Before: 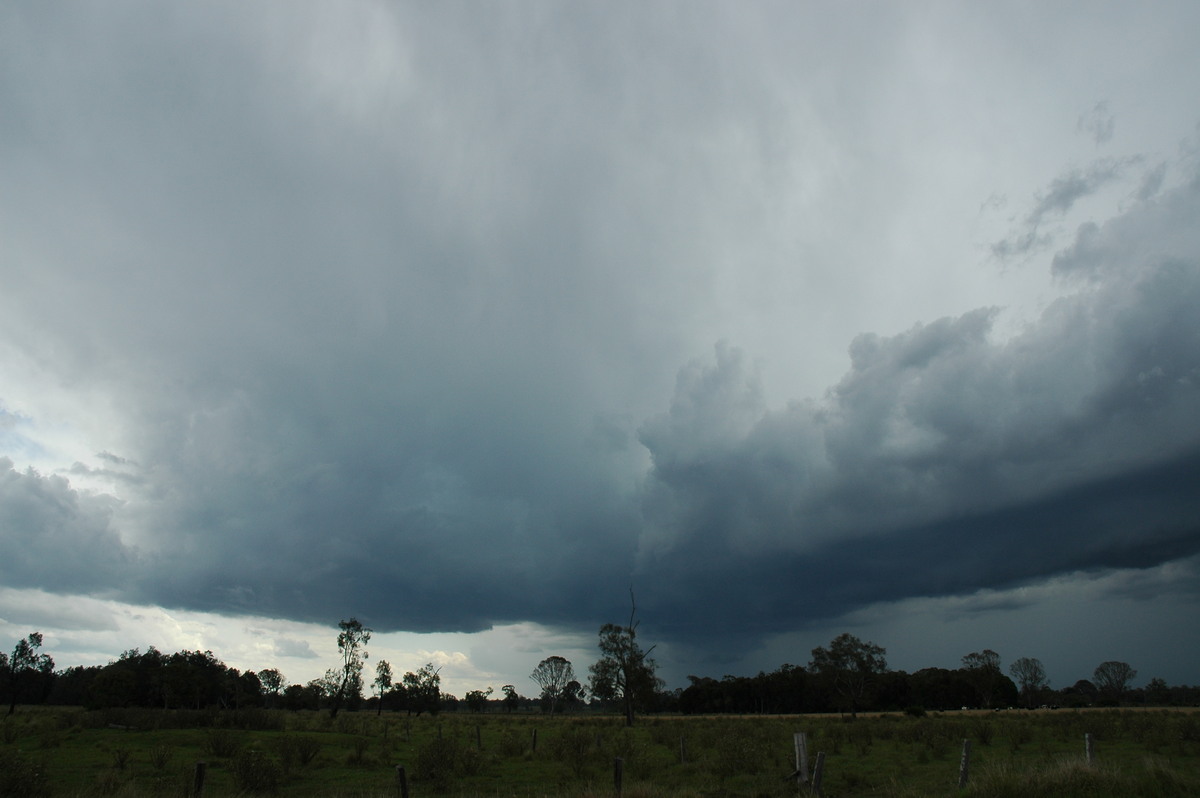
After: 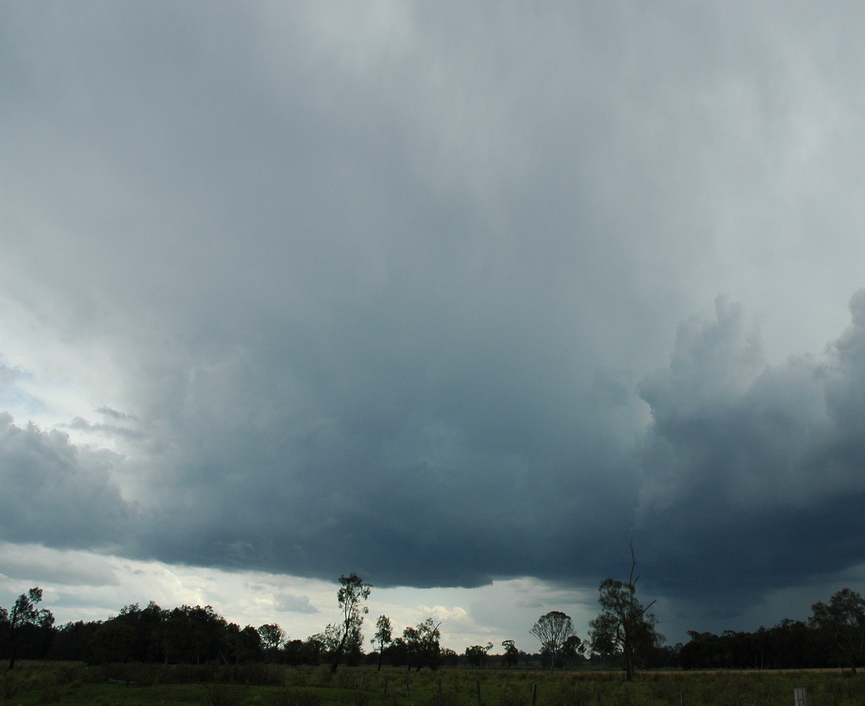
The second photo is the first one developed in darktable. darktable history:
crop: top 5.749%, right 27.869%, bottom 5.699%
